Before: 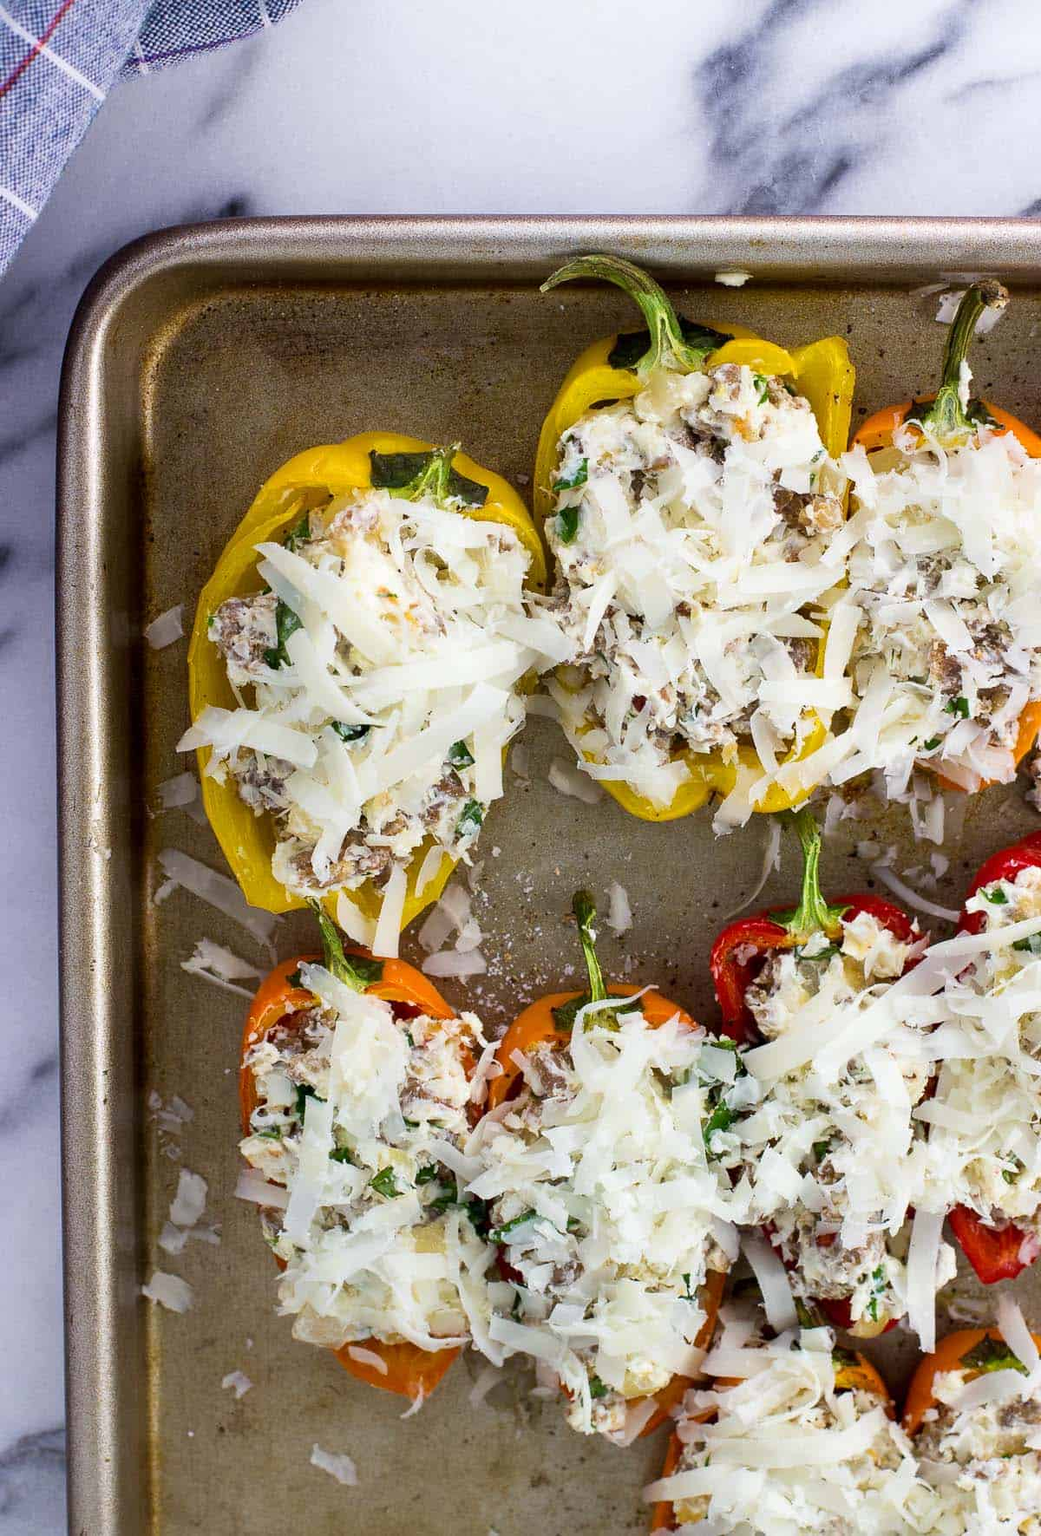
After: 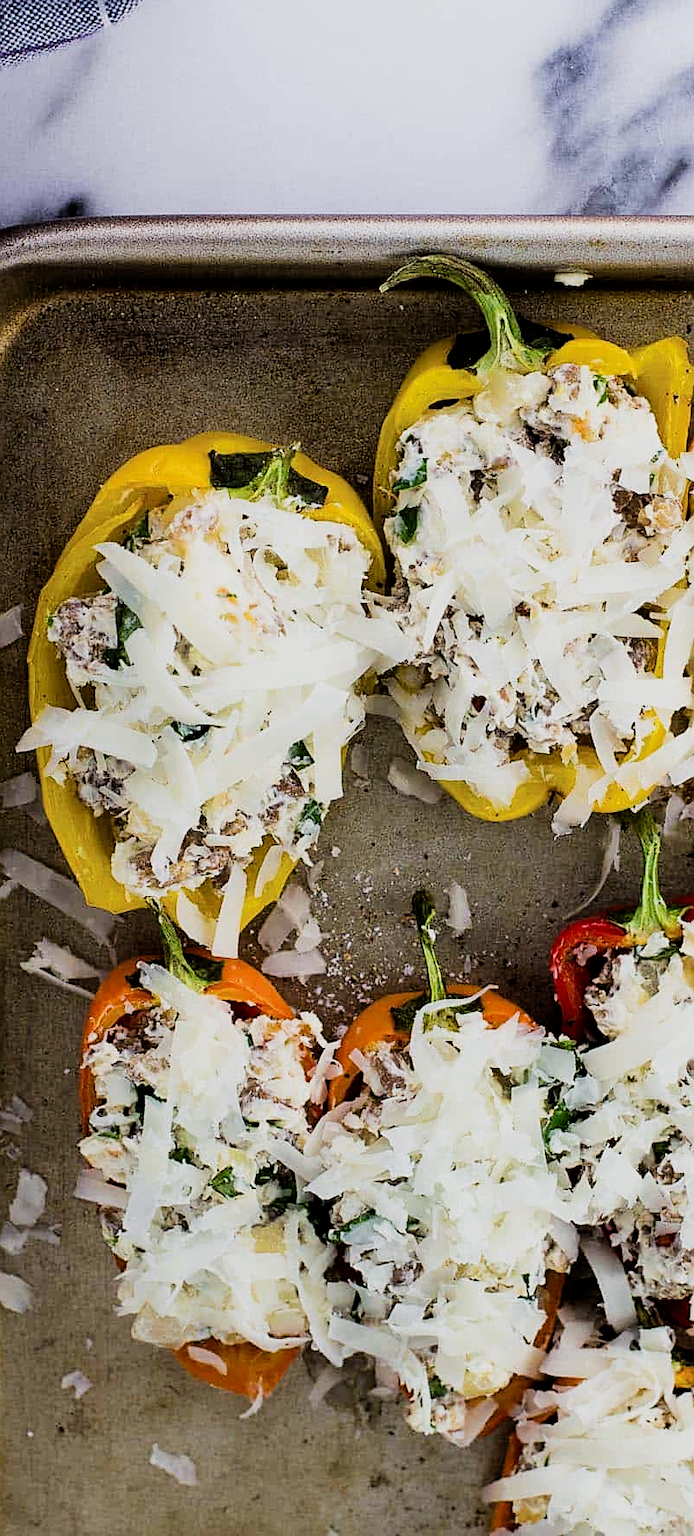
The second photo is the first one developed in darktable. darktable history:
crop: left 15.425%, right 17.787%
filmic rgb: black relative exposure -5.05 EV, white relative exposure 3.97 EV, hardness 2.88, contrast 1.297, highlights saturation mix -31.14%, iterations of high-quality reconstruction 0
sharpen: on, module defaults
color zones: curves: ch0 [(0.25, 0.5) (0.636, 0.25) (0.75, 0.5)]
